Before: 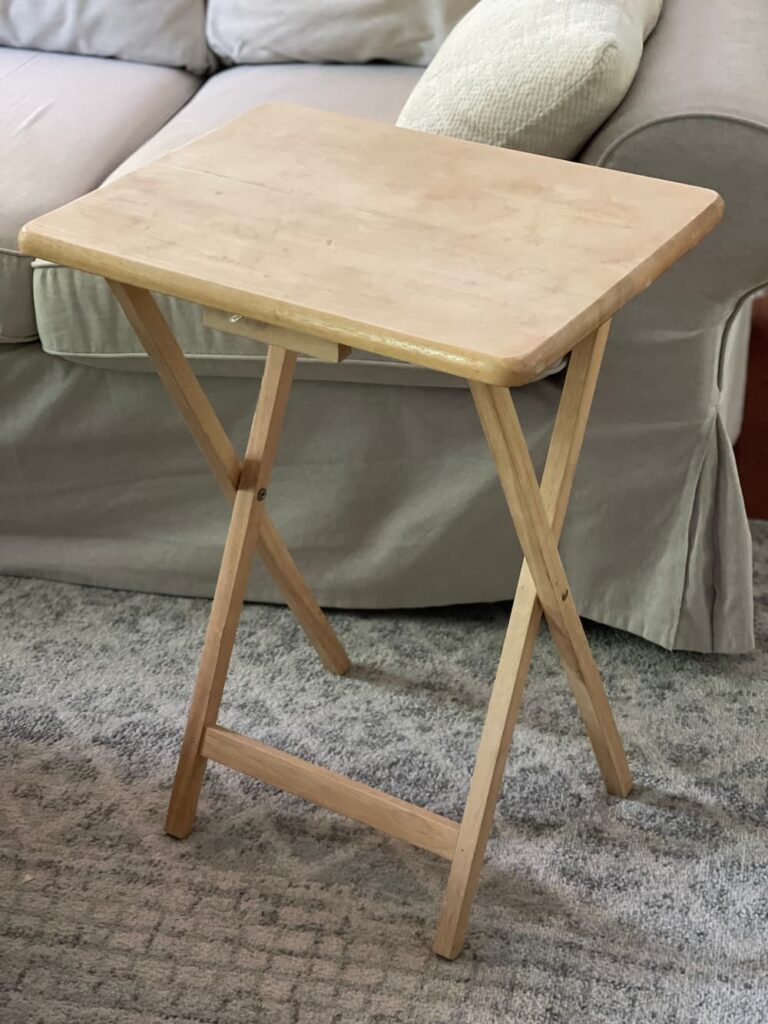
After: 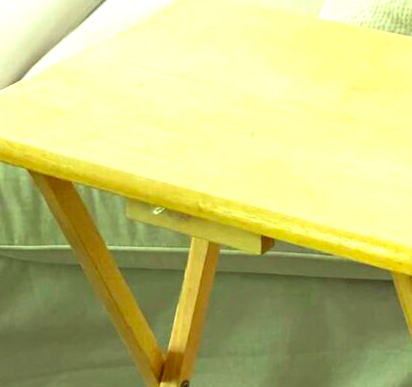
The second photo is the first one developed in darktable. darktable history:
exposure: exposure 0.95 EV, compensate highlight preservation false
crop: left 10.121%, top 10.631%, right 36.218%, bottom 51.526%
color correction: highlights a* -10.77, highlights b* 9.8, saturation 1.72
